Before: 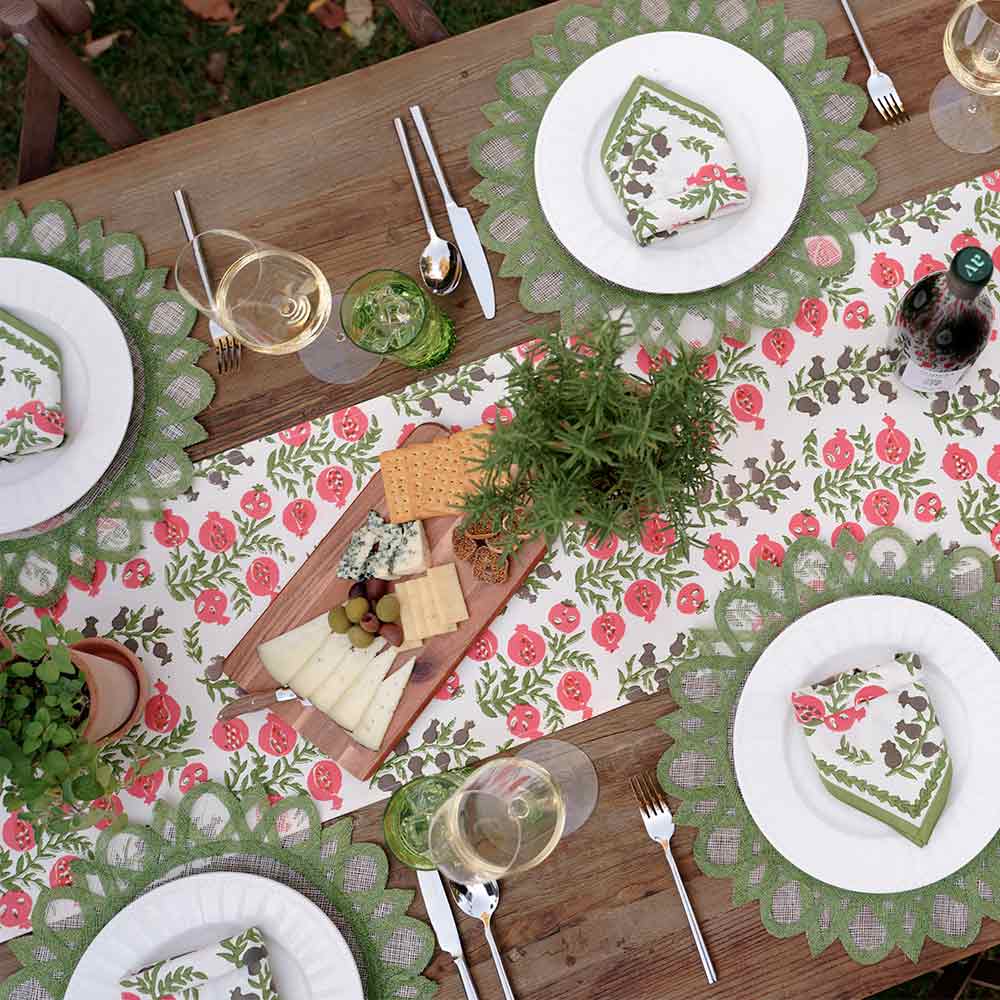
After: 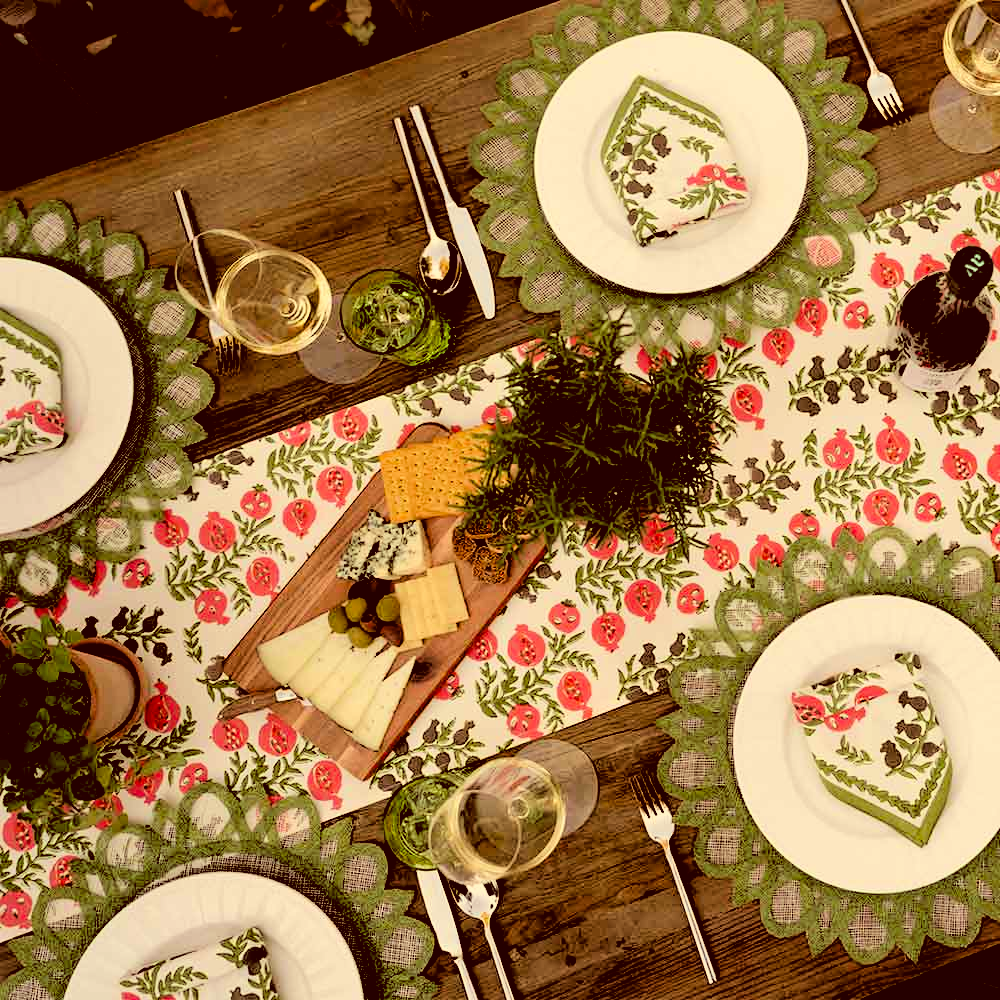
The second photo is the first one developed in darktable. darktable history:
filmic rgb: middle gray luminance 13.7%, black relative exposure -1.97 EV, white relative exposure 3.06 EV, target black luminance 0%, hardness 1.78, latitude 58.48%, contrast 1.728, highlights saturation mix 3.62%, shadows ↔ highlights balance -36.95%, color science v4 (2020)
exposure: black level correction 0.009, exposure -0.16 EV, compensate highlight preservation false
color correction: highlights a* 0.977, highlights b* 25.03, shadows a* 15.91, shadows b* 24.58
